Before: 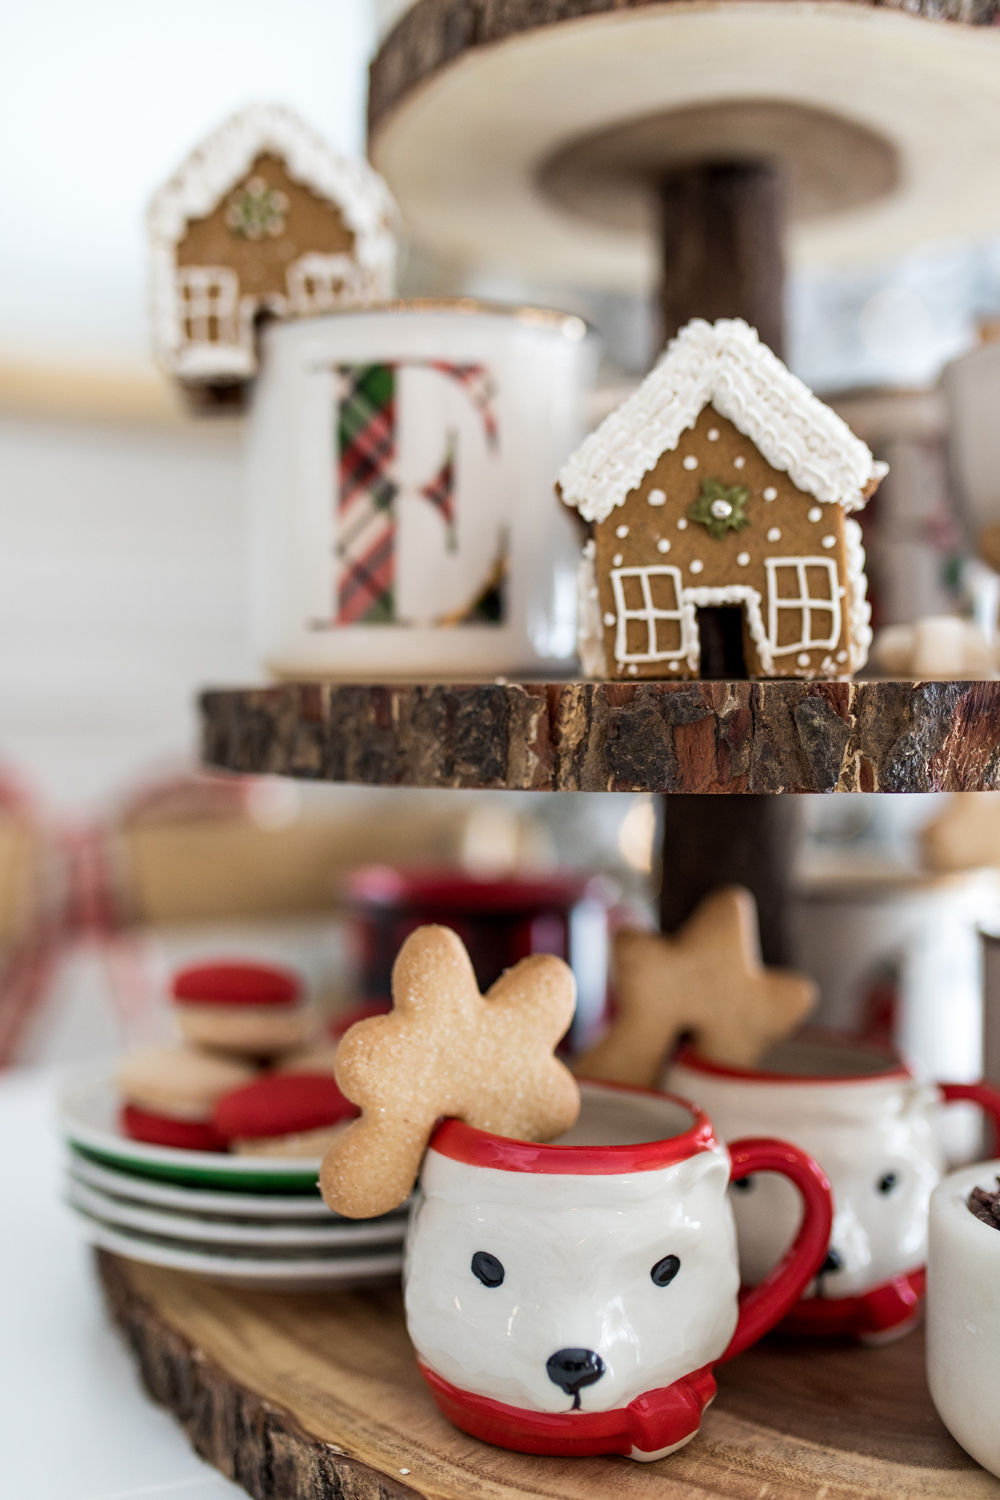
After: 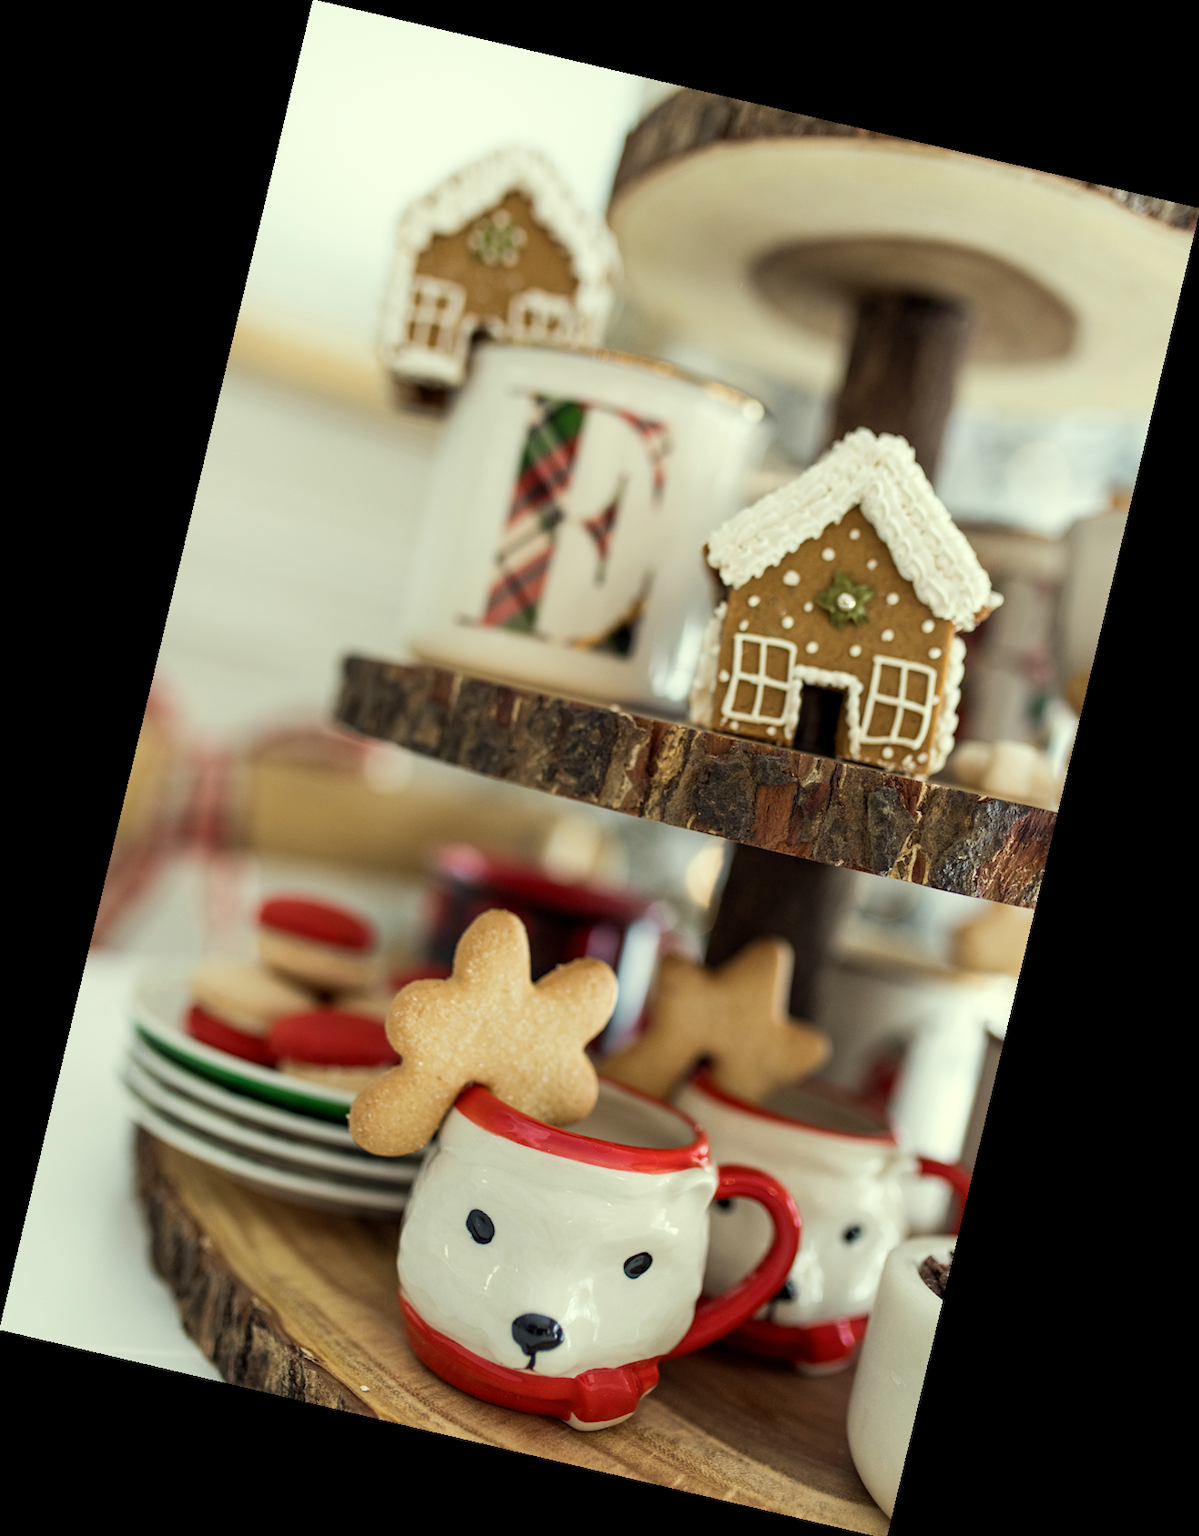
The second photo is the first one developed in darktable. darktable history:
white balance: red 1.009, blue 0.985
rotate and perspective: rotation 13.27°, automatic cropping off
crop: bottom 0.071%
color correction: highlights a* -5.94, highlights b* 11.19
